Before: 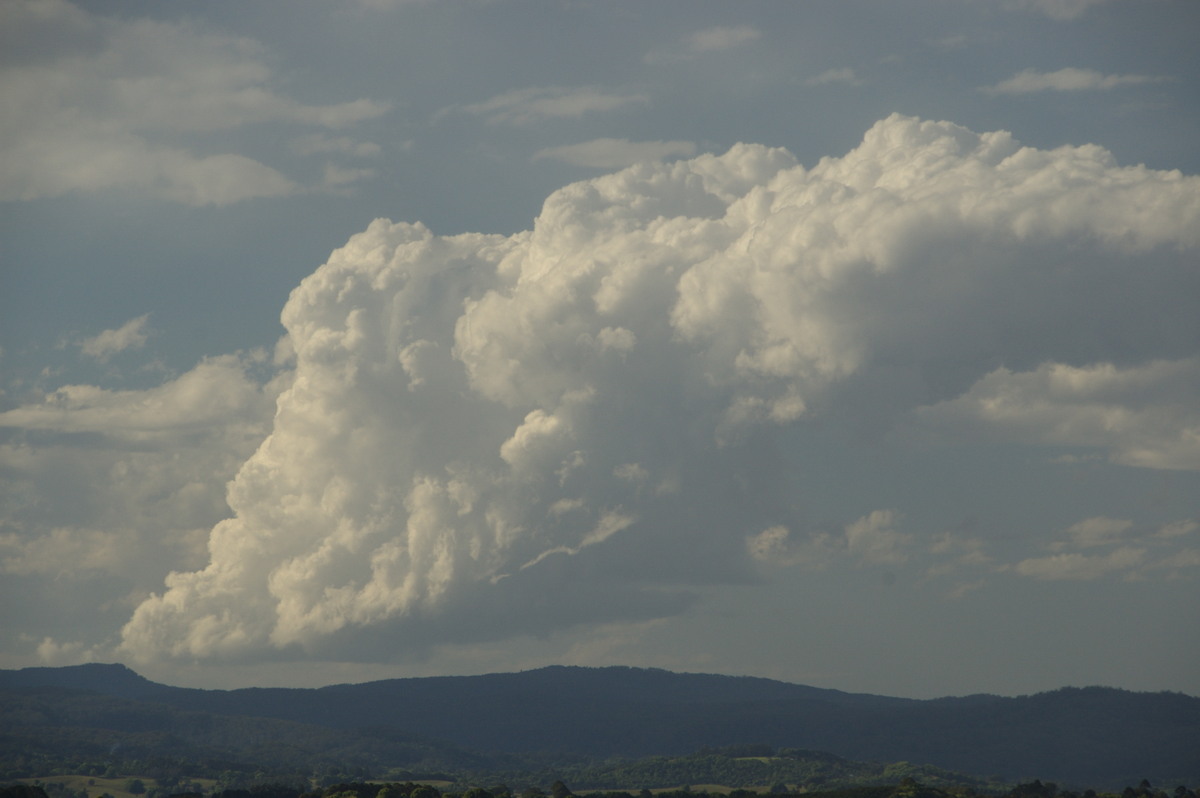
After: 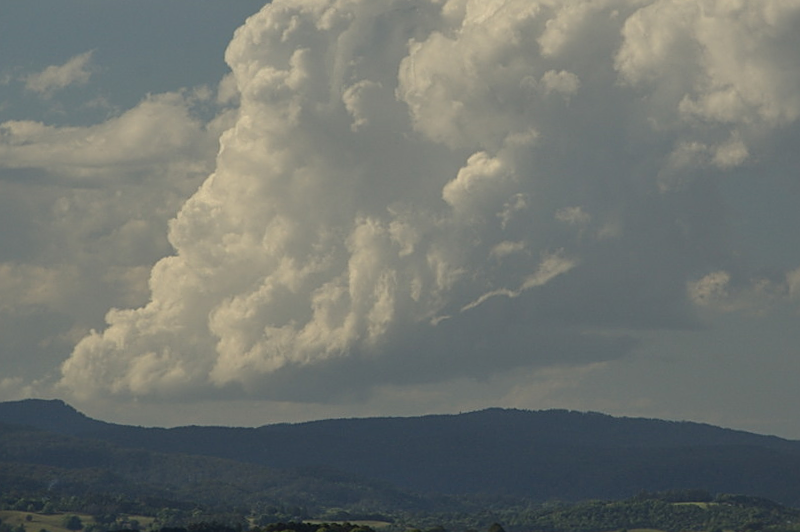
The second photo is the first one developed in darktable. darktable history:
sharpen: on, module defaults
color balance: mode lift, gamma, gain (sRGB), lift [0.97, 1, 1, 1], gamma [1.03, 1, 1, 1]
crop and rotate: angle -0.82°, left 3.85%, top 31.828%, right 27.992%
shadows and highlights: shadows 43.71, white point adjustment -1.46, soften with gaussian
